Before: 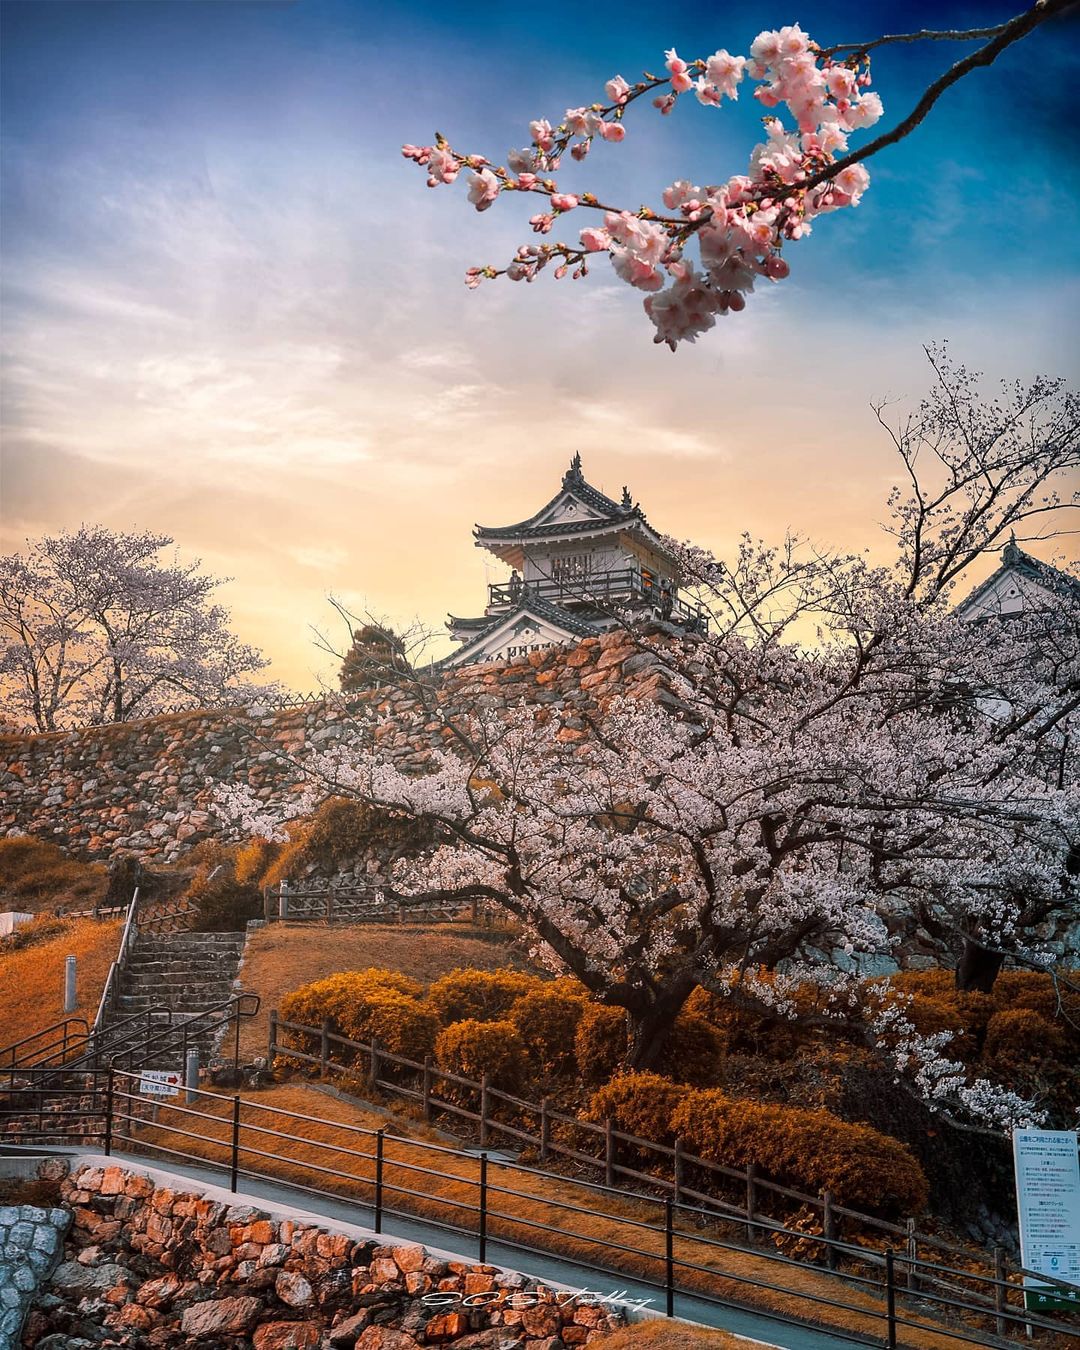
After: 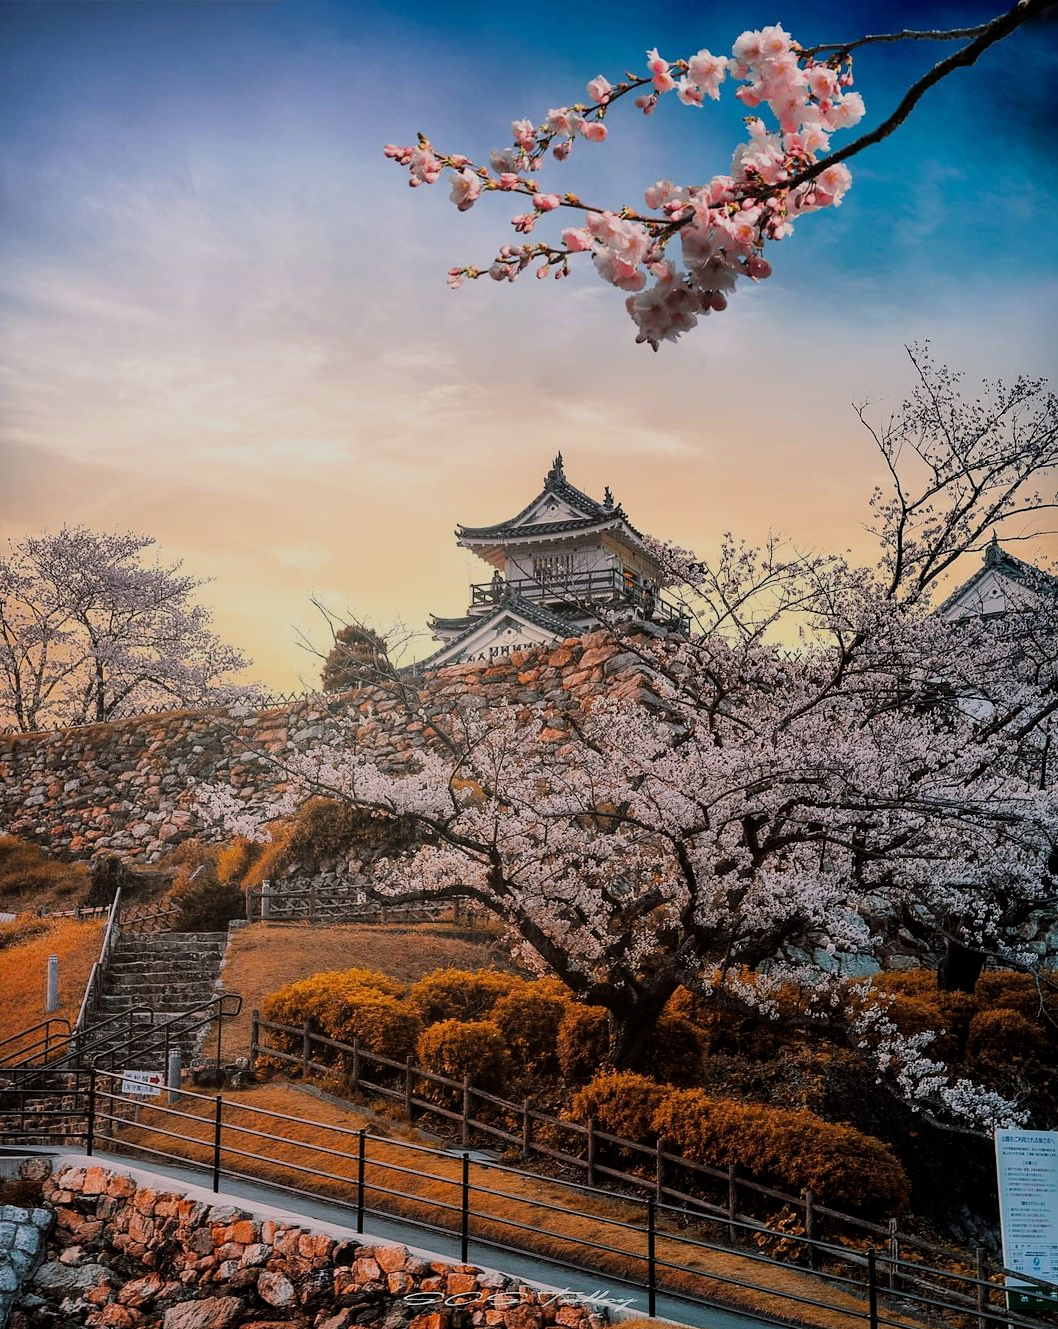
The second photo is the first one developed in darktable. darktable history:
filmic rgb: black relative exposure -7.65 EV, white relative exposure 4.56 EV, hardness 3.61, color science v6 (2022)
crop: left 1.715%, right 0.271%, bottom 1.533%
